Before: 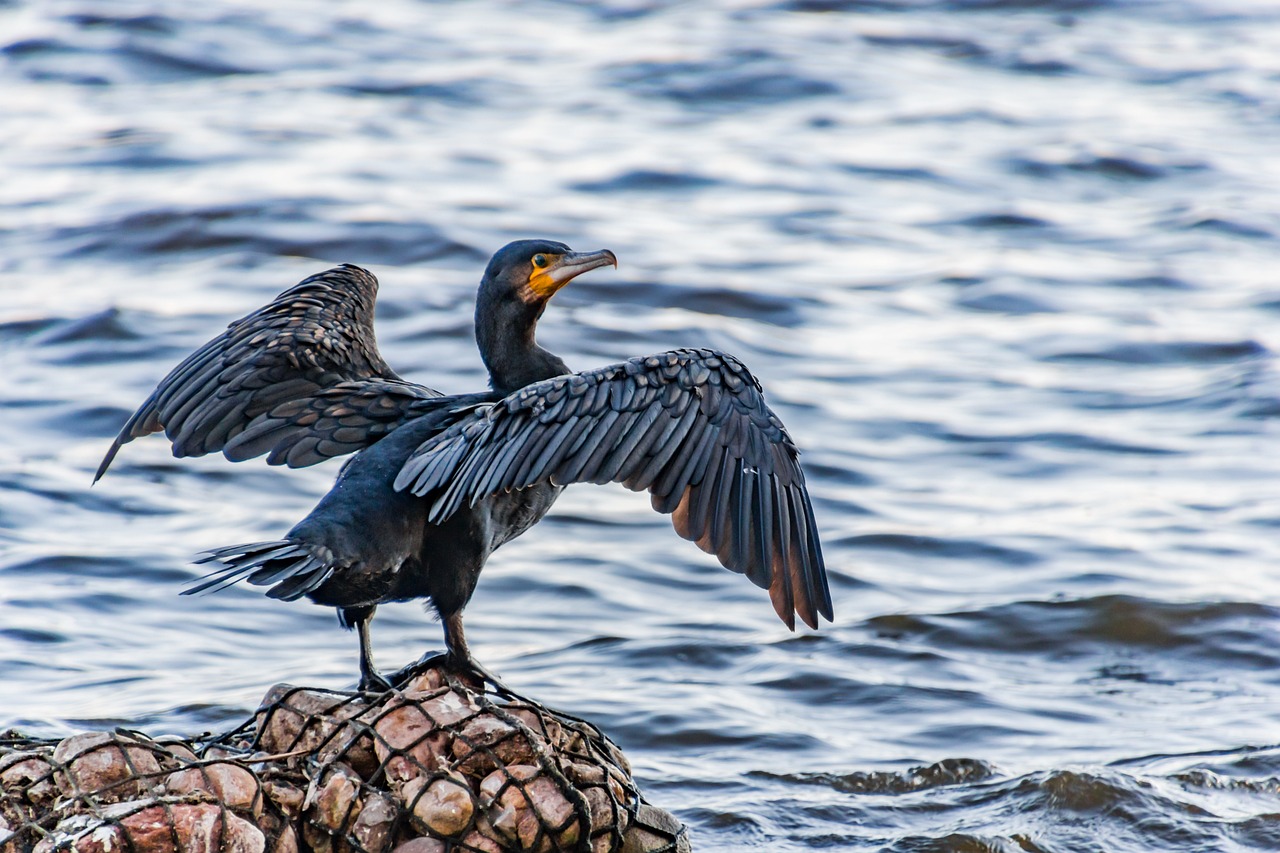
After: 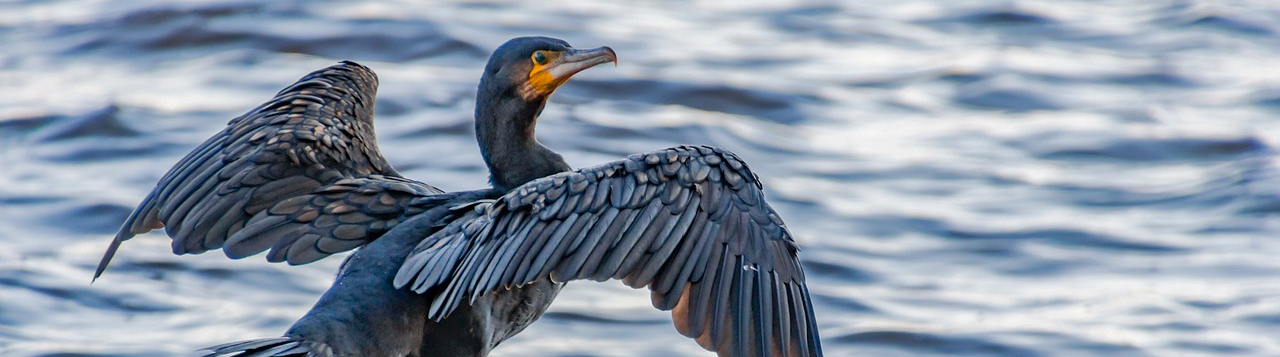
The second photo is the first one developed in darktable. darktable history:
shadows and highlights: on, module defaults
crop and rotate: top 23.84%, bottom 34.294%
